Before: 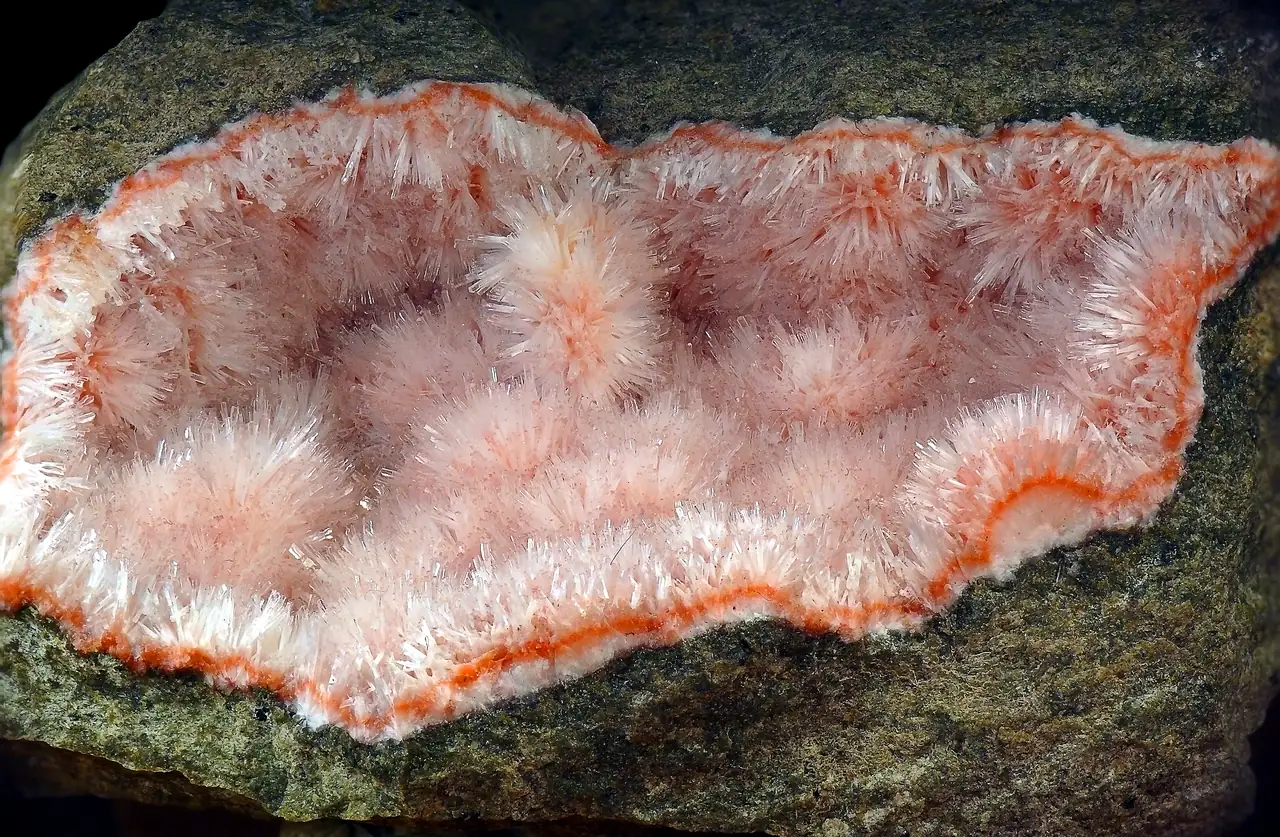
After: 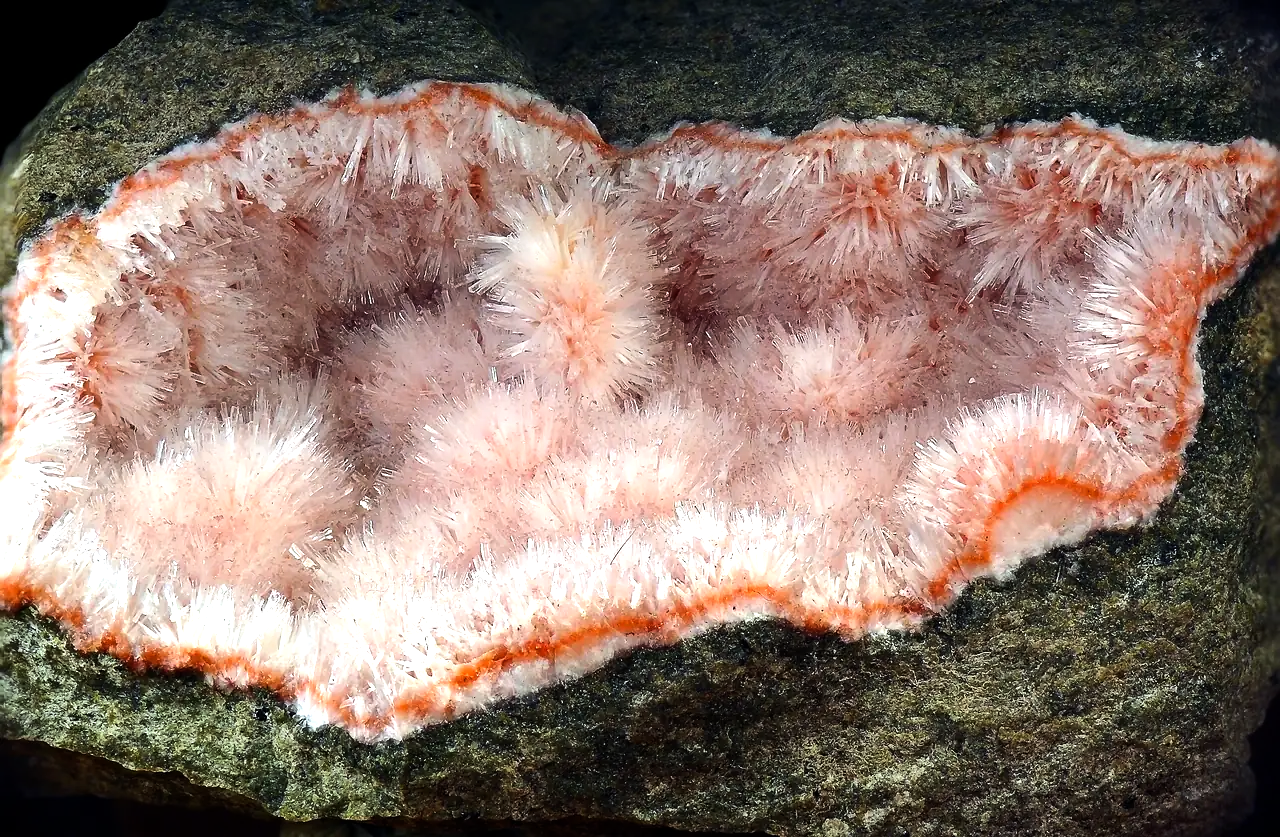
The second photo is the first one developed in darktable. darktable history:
white balance: red 0.978, blue 0.999
tone equalizer: -8 EV -0.75 EV, -7 EV -0.7 EV, -6 EV -0.6 EV, -5 EV -0.4 EV, -3 EV 0.4 EV, -2 EV 0.6 EV, -1 EV 0.7 EV, +0 EV 0.75 EV, edges refinement/feathering 500, mask exposure compensation -1.57 EV, preserve details no
